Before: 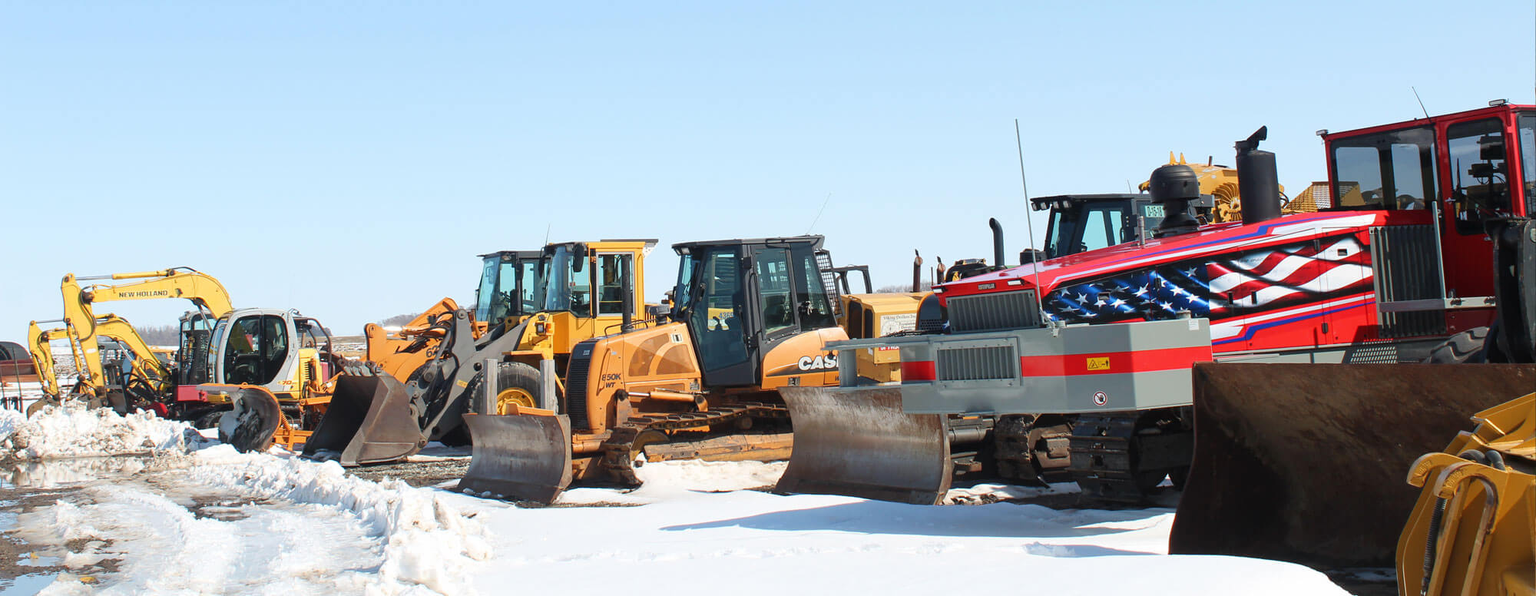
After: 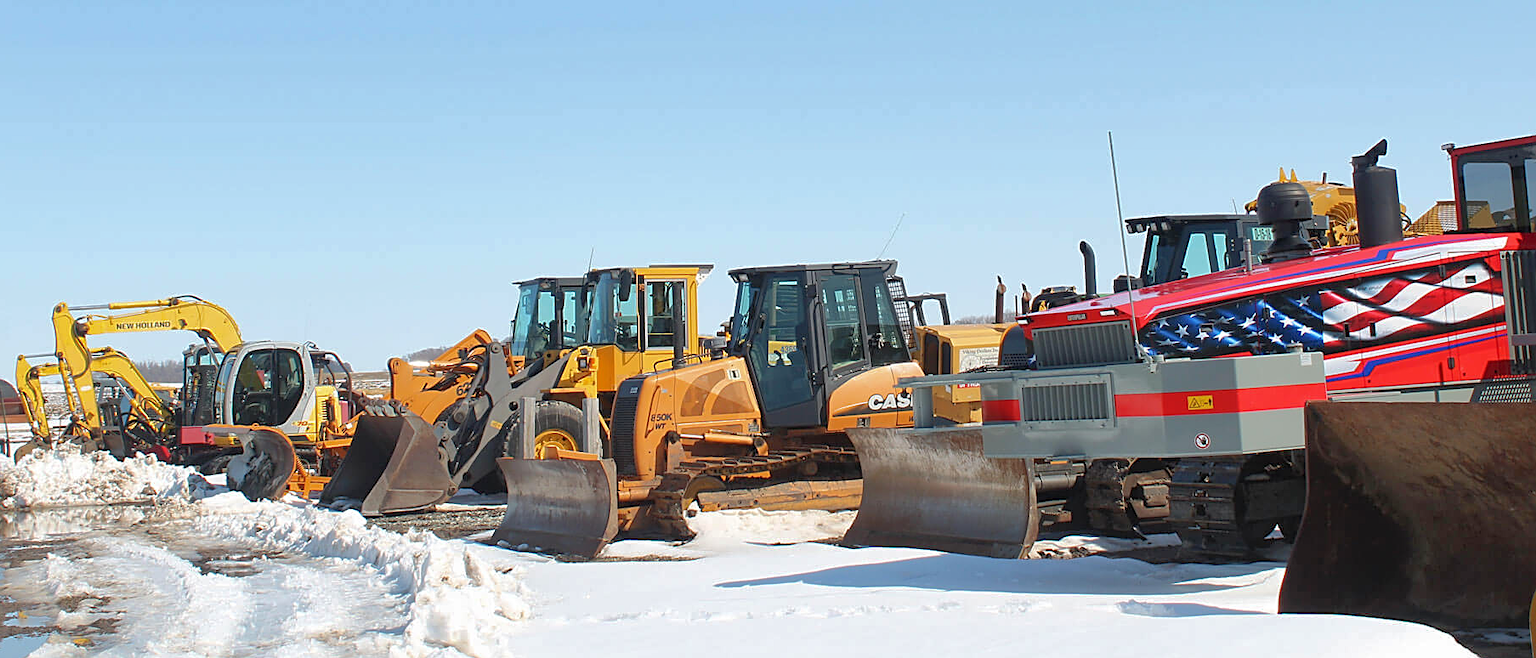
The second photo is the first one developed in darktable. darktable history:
crop and rotate: left 0.901%, right 8.745%
shadows and highlights: on, module defaults
sharpen: on, module defaults
